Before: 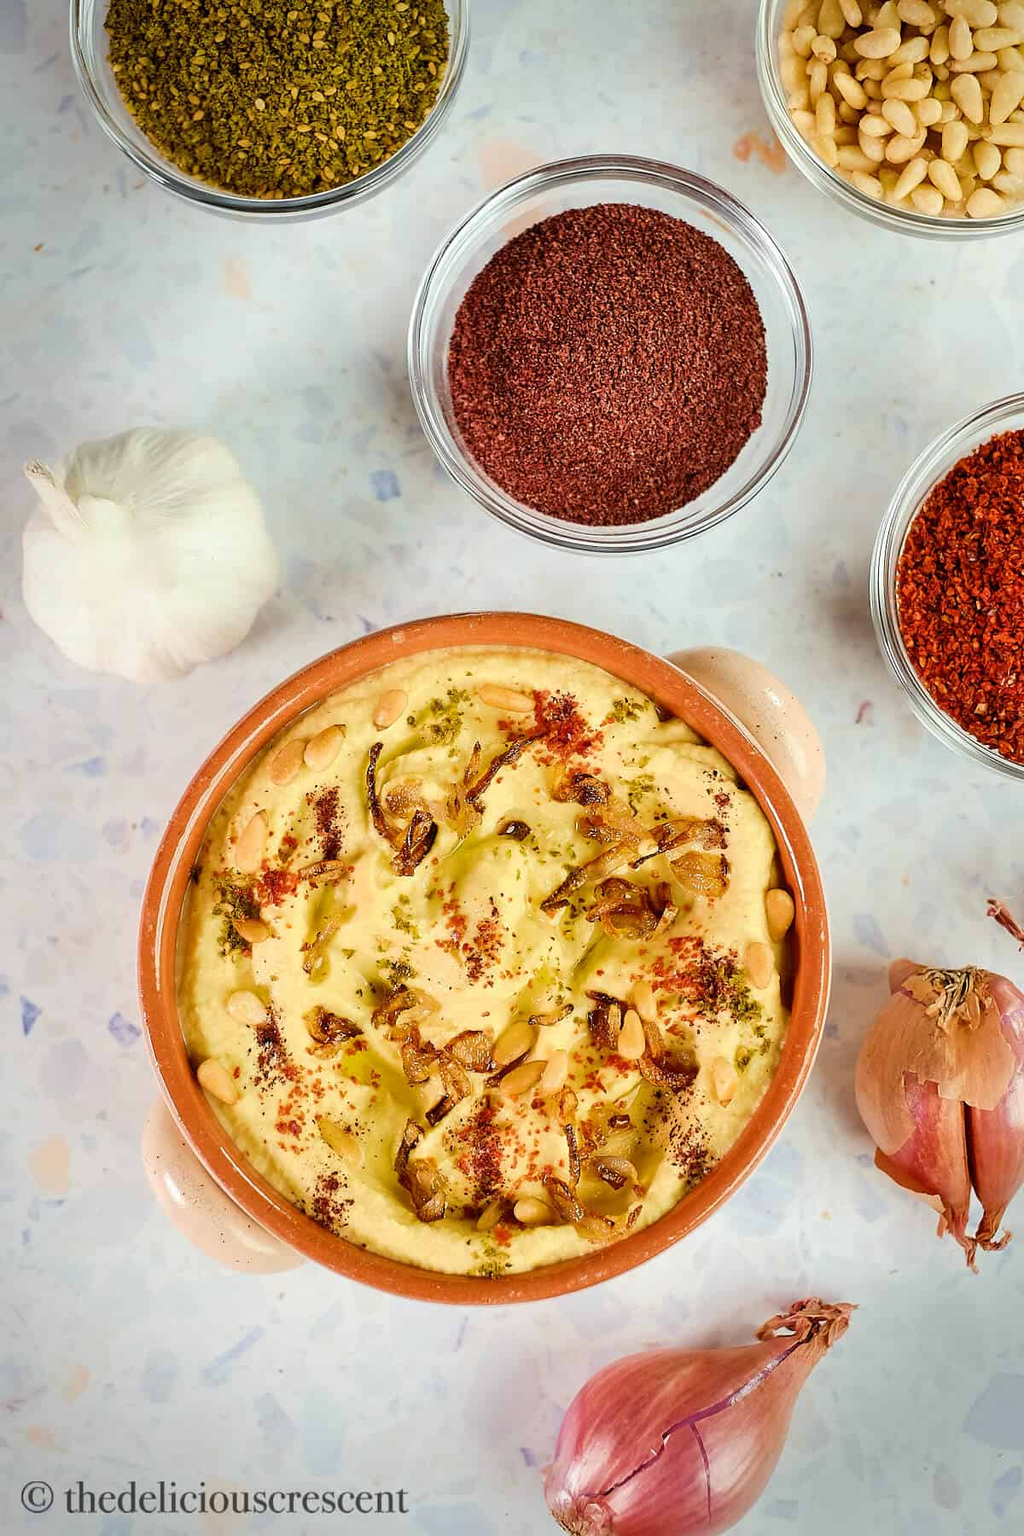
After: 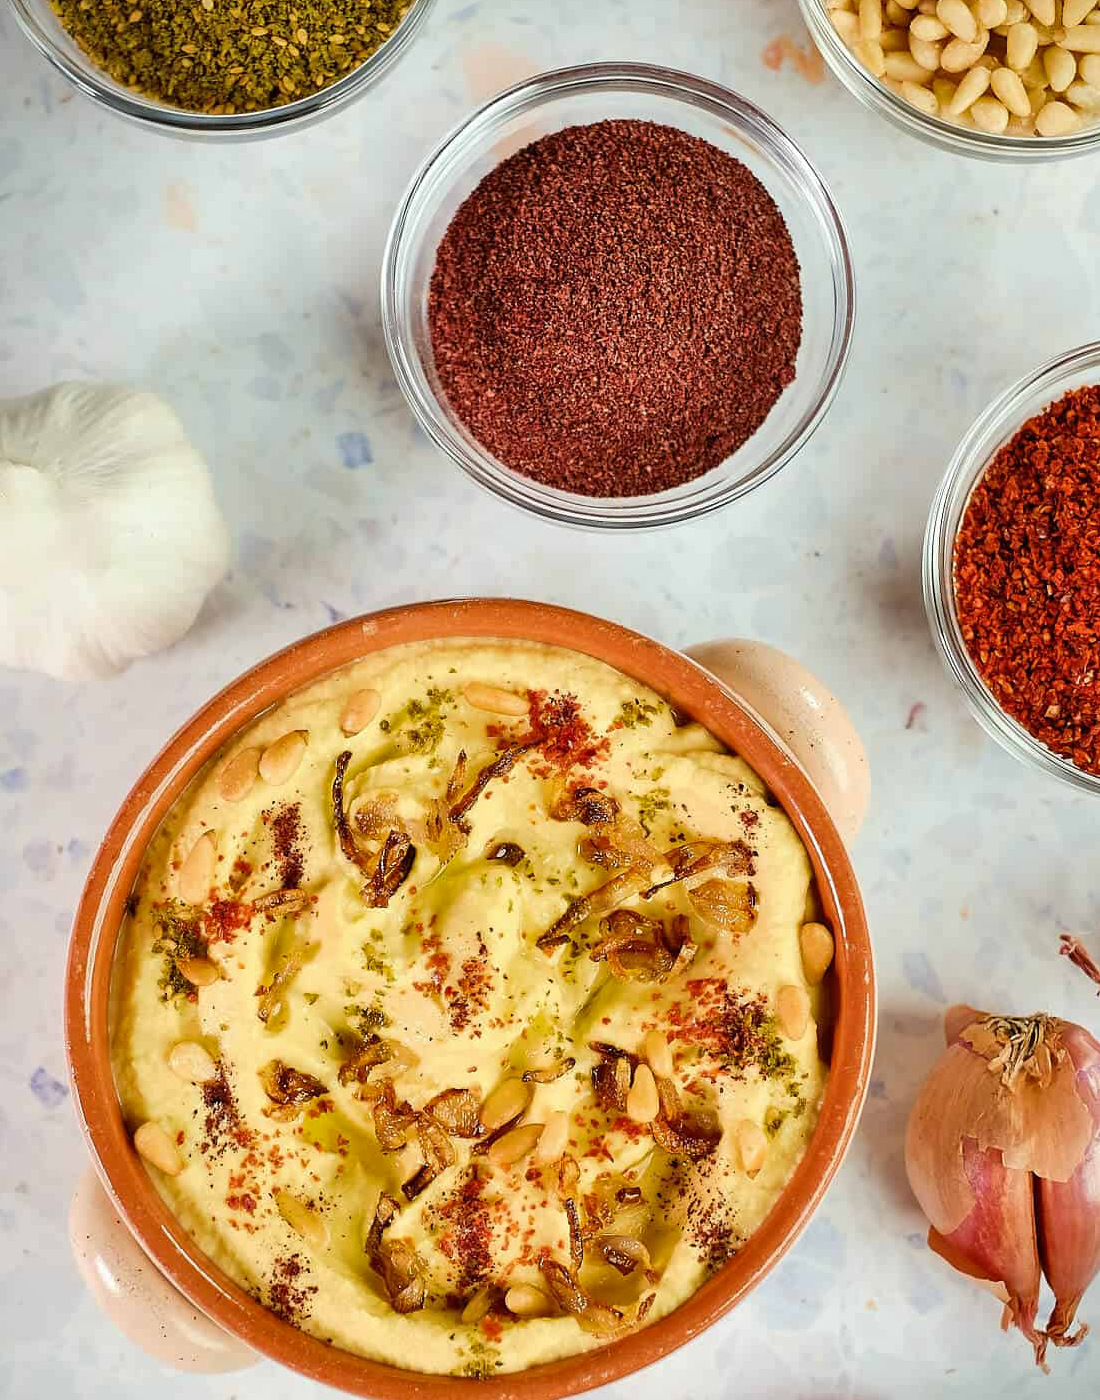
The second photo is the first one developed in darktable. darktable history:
crop: left 8.155%, top 6.611%, bottom 15.385%
shadows and highlights: shadows 37.27, highlights -28.18, soften with gaussian
